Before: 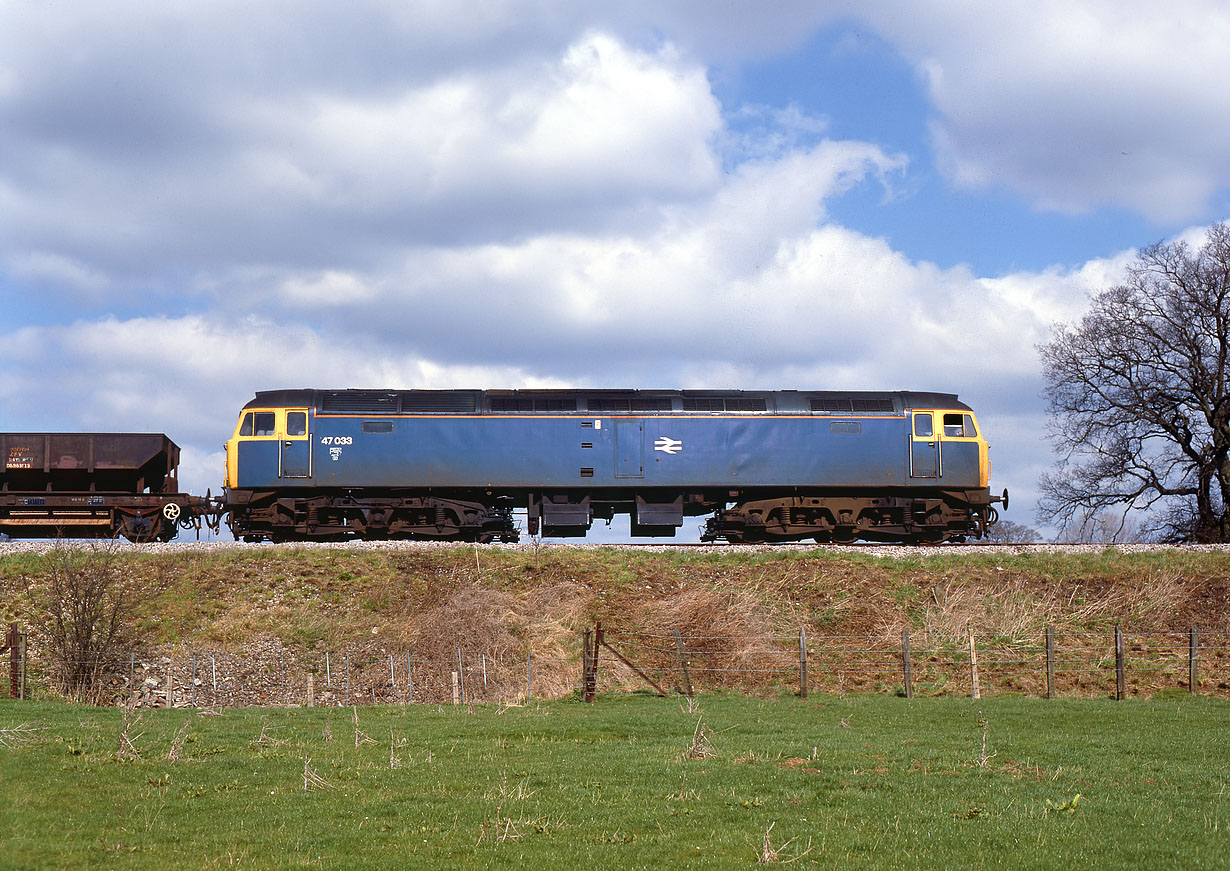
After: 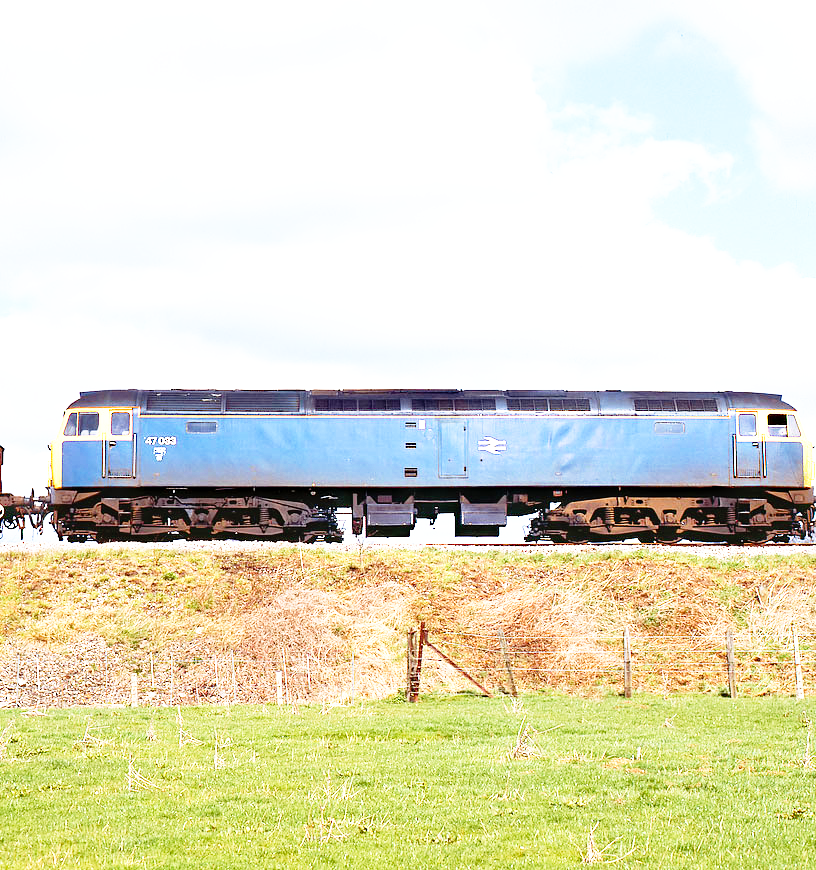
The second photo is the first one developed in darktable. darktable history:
base curve: curves: ch0 [(0, 0) (0.012, 0.01) (0.073, 0.168) (0.31, 0.711) (0.645, 0.957) (1, 1)], preserve colors none
haze removal: adaptive false
exposure: black level correction 0, exposure 1.001 EV, compensate highlight preservation false
crop and rotate: left 14.321%, right 19.311%
